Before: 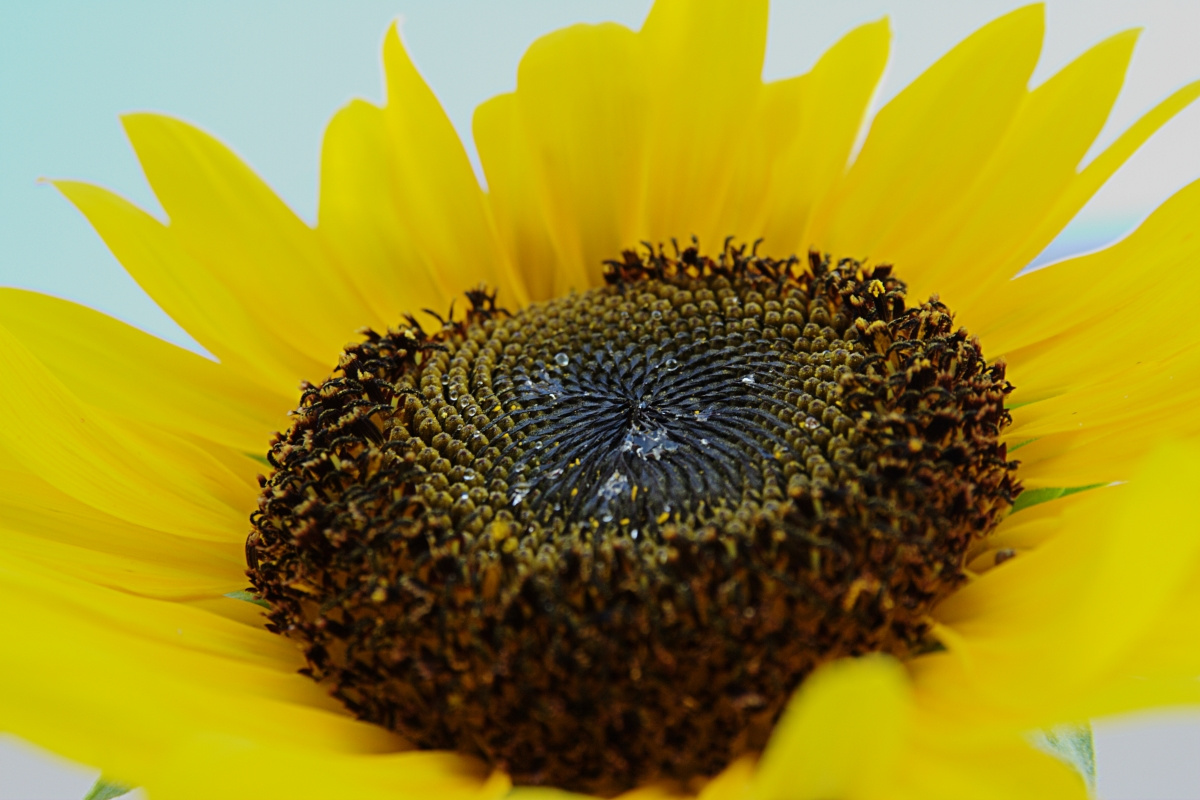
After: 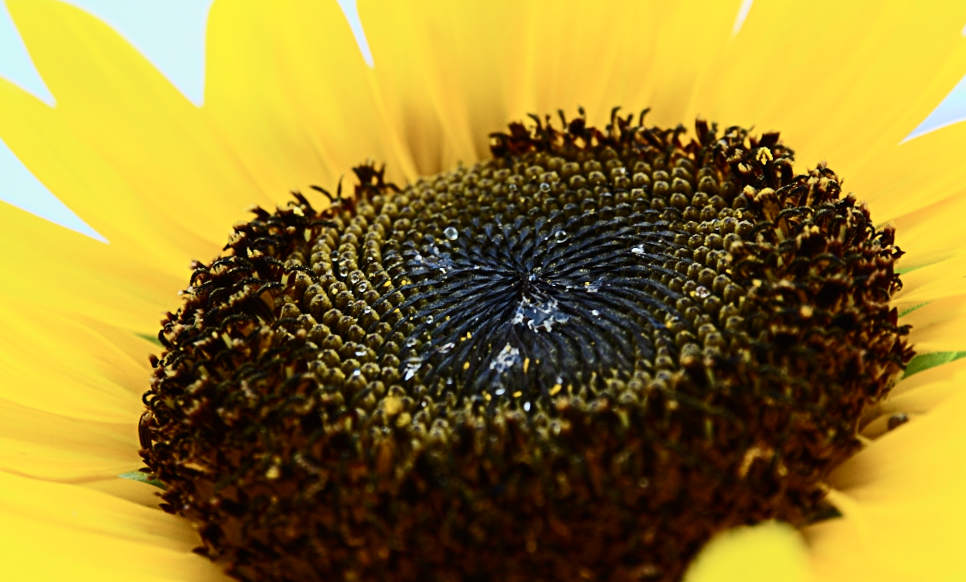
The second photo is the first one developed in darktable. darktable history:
contrast brightness saturation: contrast 0.39, brightness 0.1
rotate and perspective: rotation -1.17°, automatic cropping off
crop: left 9.712%, top 16.928%, right 10.845%, bottom 12.332%
